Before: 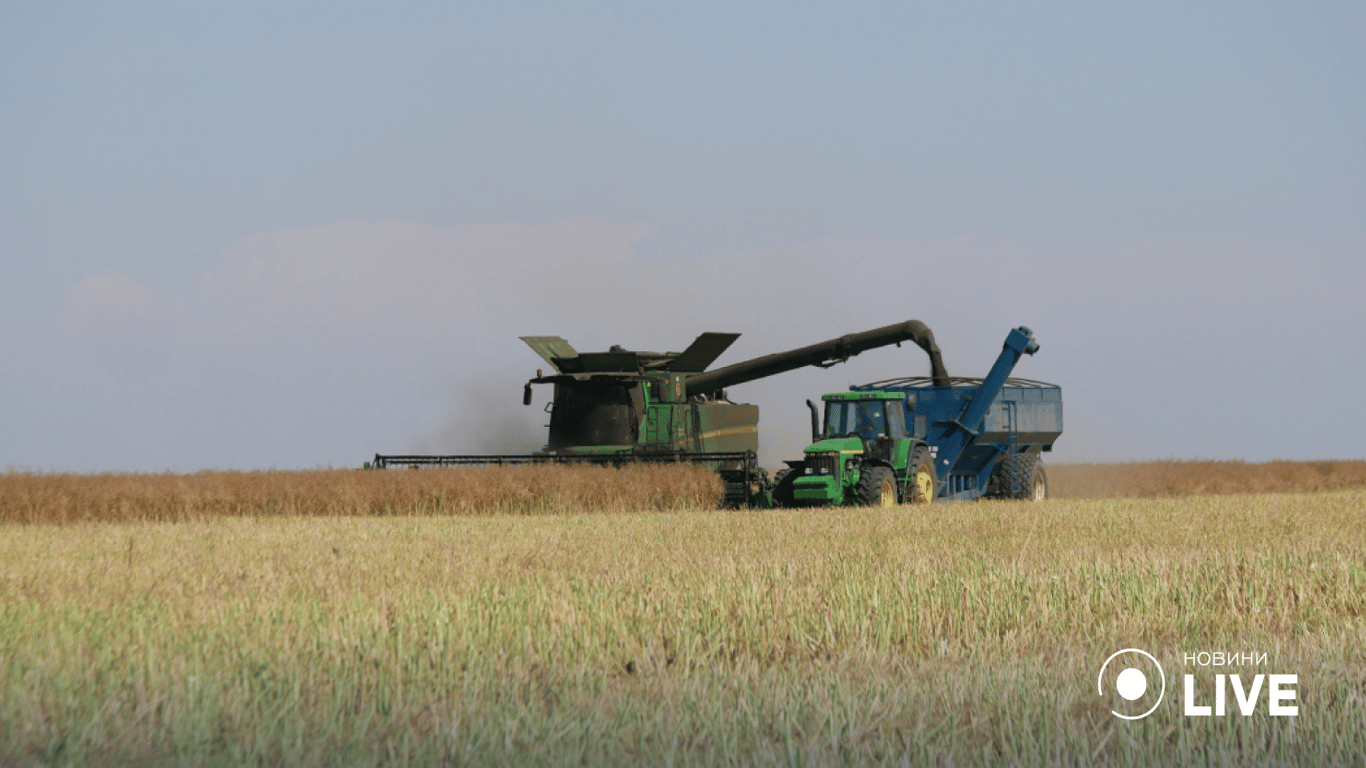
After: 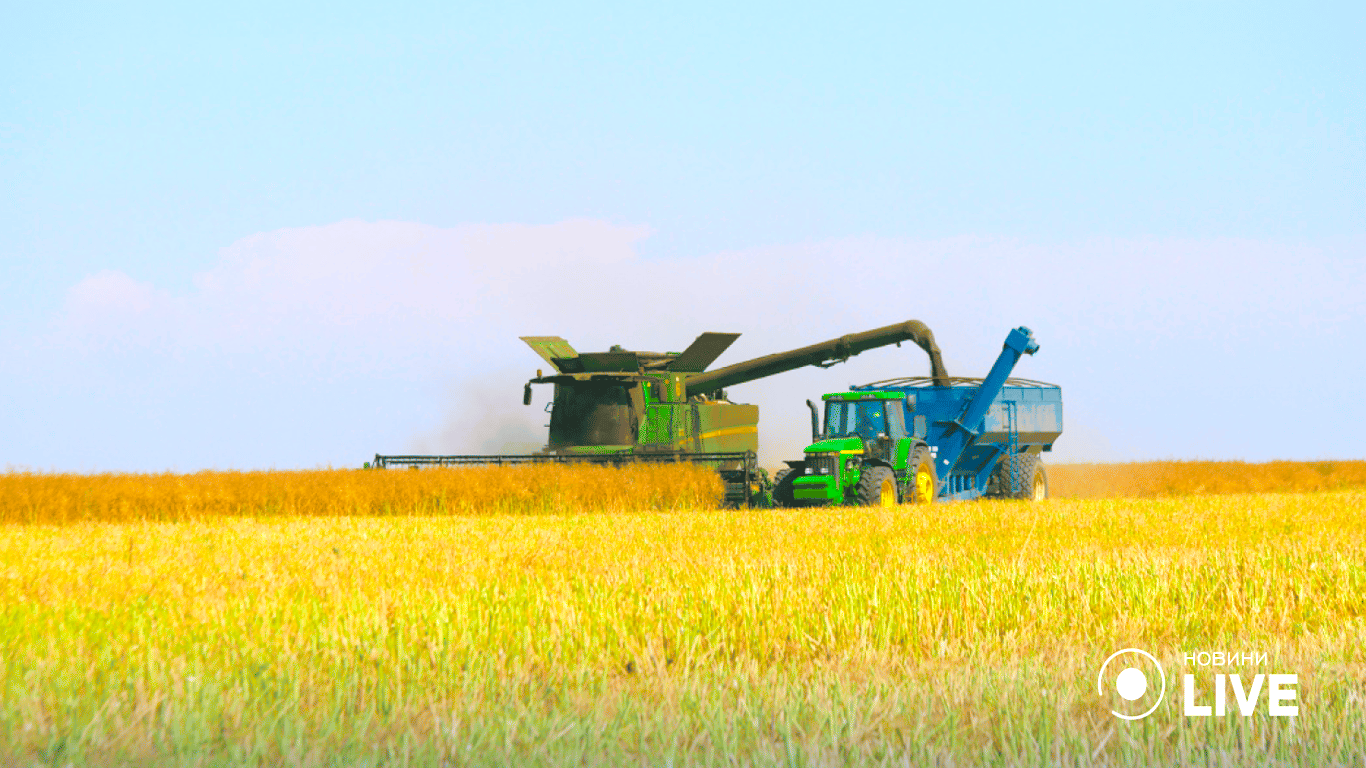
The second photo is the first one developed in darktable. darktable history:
contrast brightness saturation: brightness 0.28
color balance rgb: linear chroma grading › global chroma 25%, perceptual saturation grading › global saturation 40%, perceptual saturation grading › highlights -50%, perceptual saturation grading › shadows 30%, perceptual brilliance grading › global brilliance 25%, global vibrance 60%
